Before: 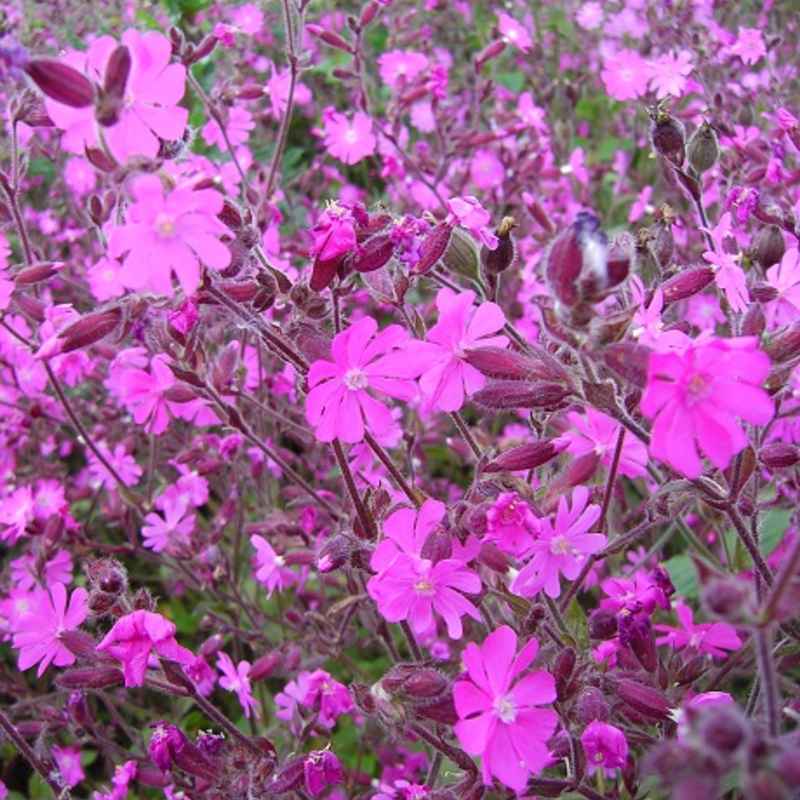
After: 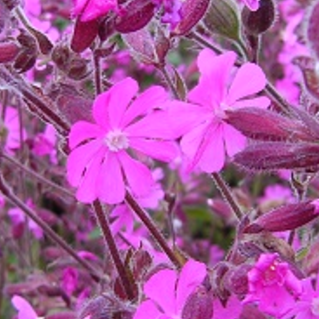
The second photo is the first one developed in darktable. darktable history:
crop: left 30%, top 30%, right 30%, bottom 30%
white balance: red 1.004, blue 1.024
